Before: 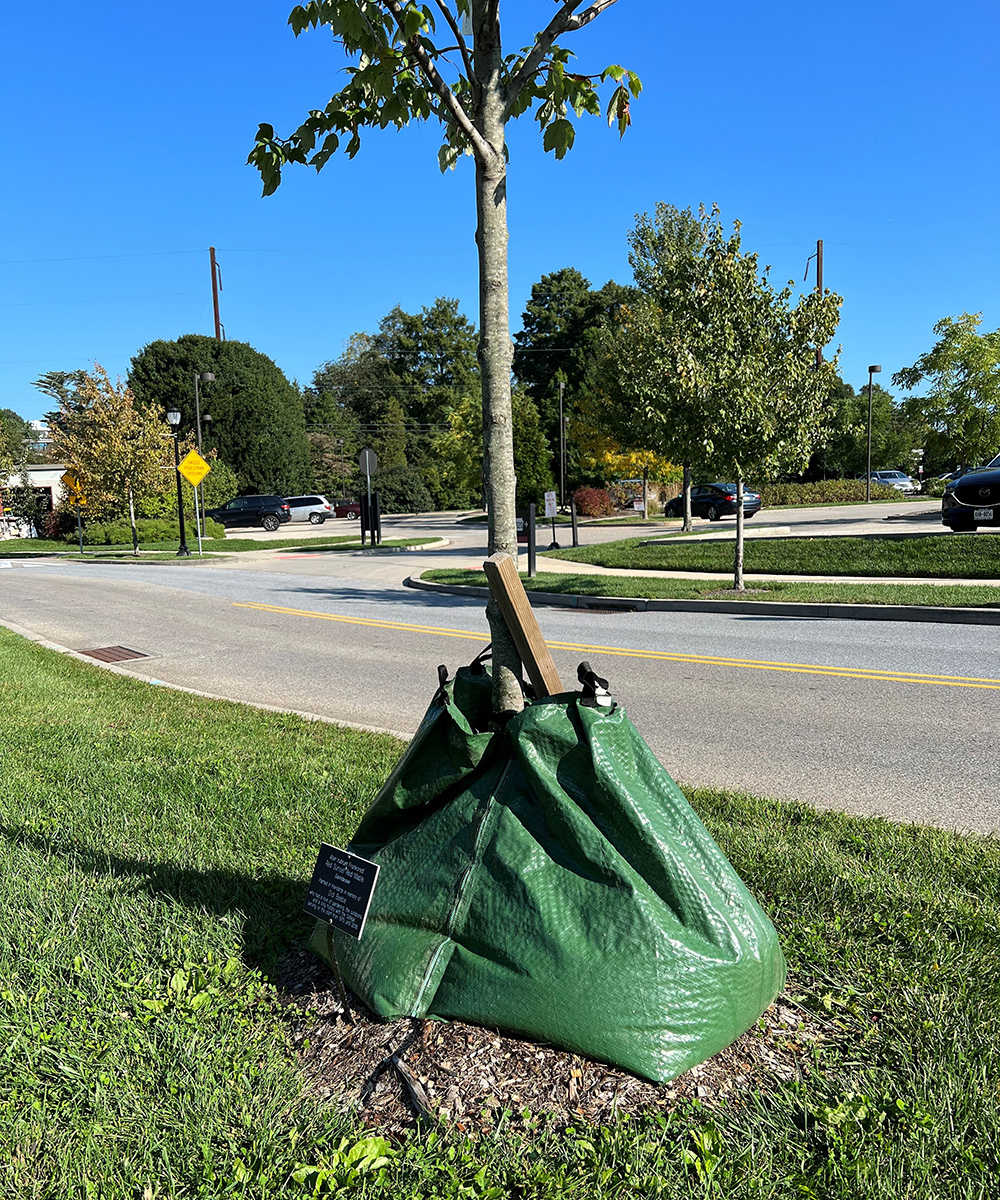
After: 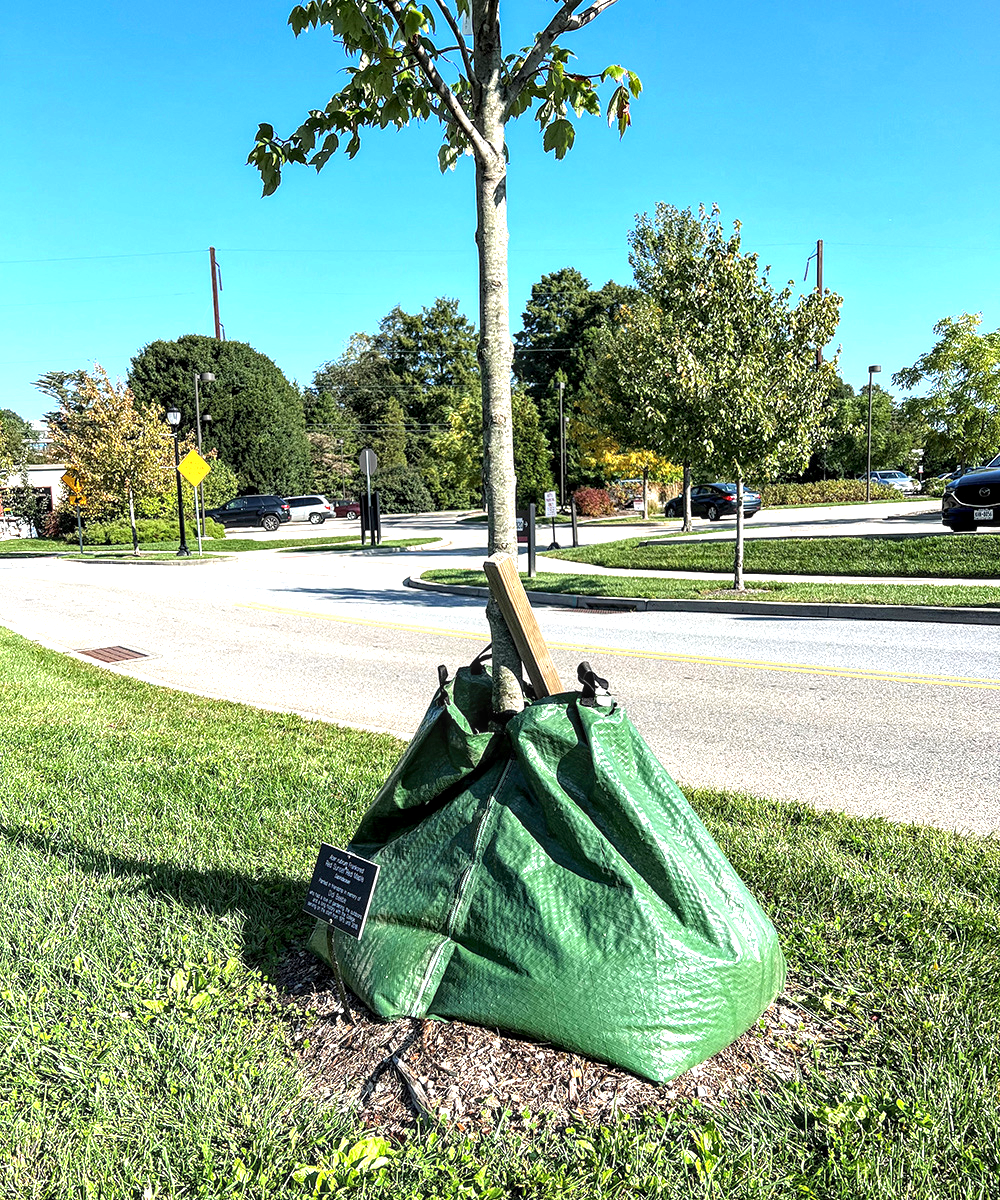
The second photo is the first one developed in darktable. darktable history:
local contrast: highlights 57%, detail 146%
exposure: black level correction 0, exposure 1.097 EV, compensate highlight preservation false
